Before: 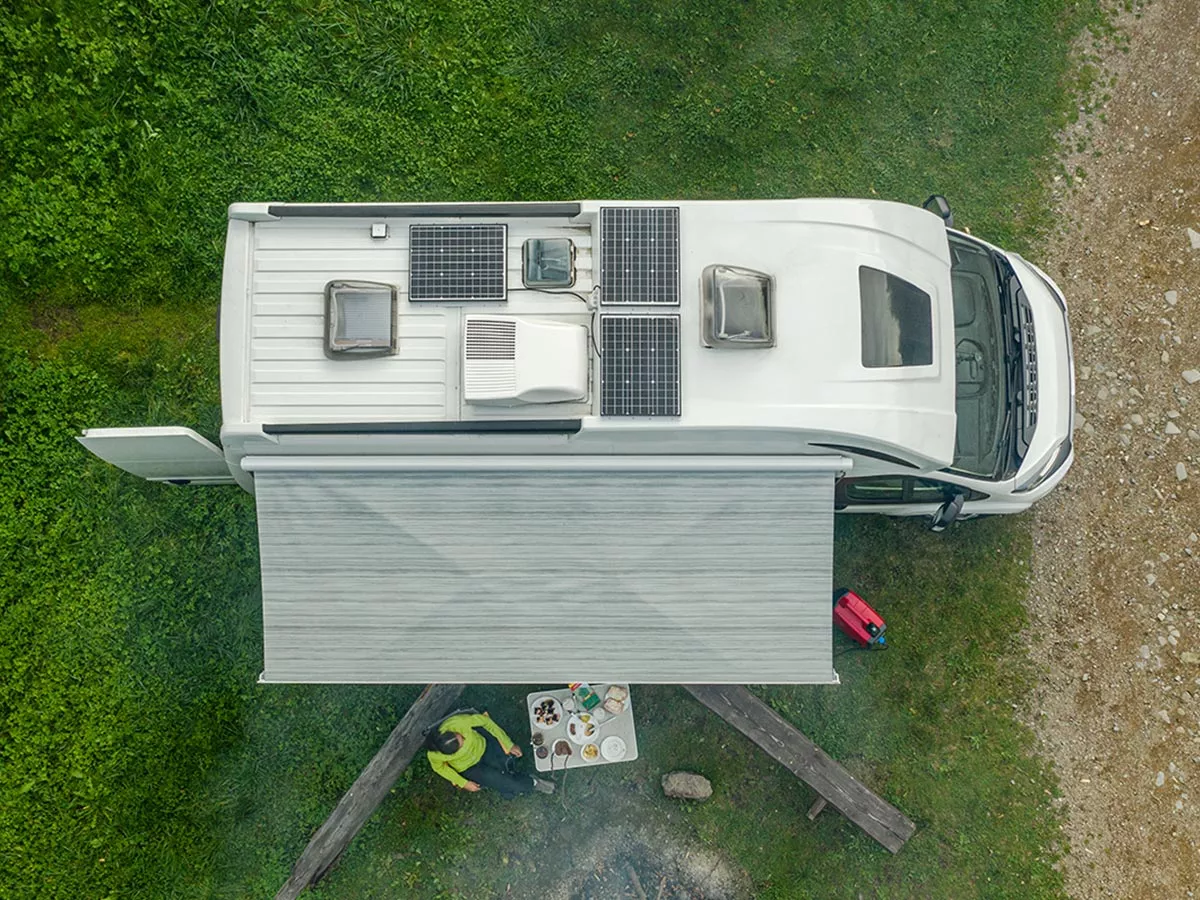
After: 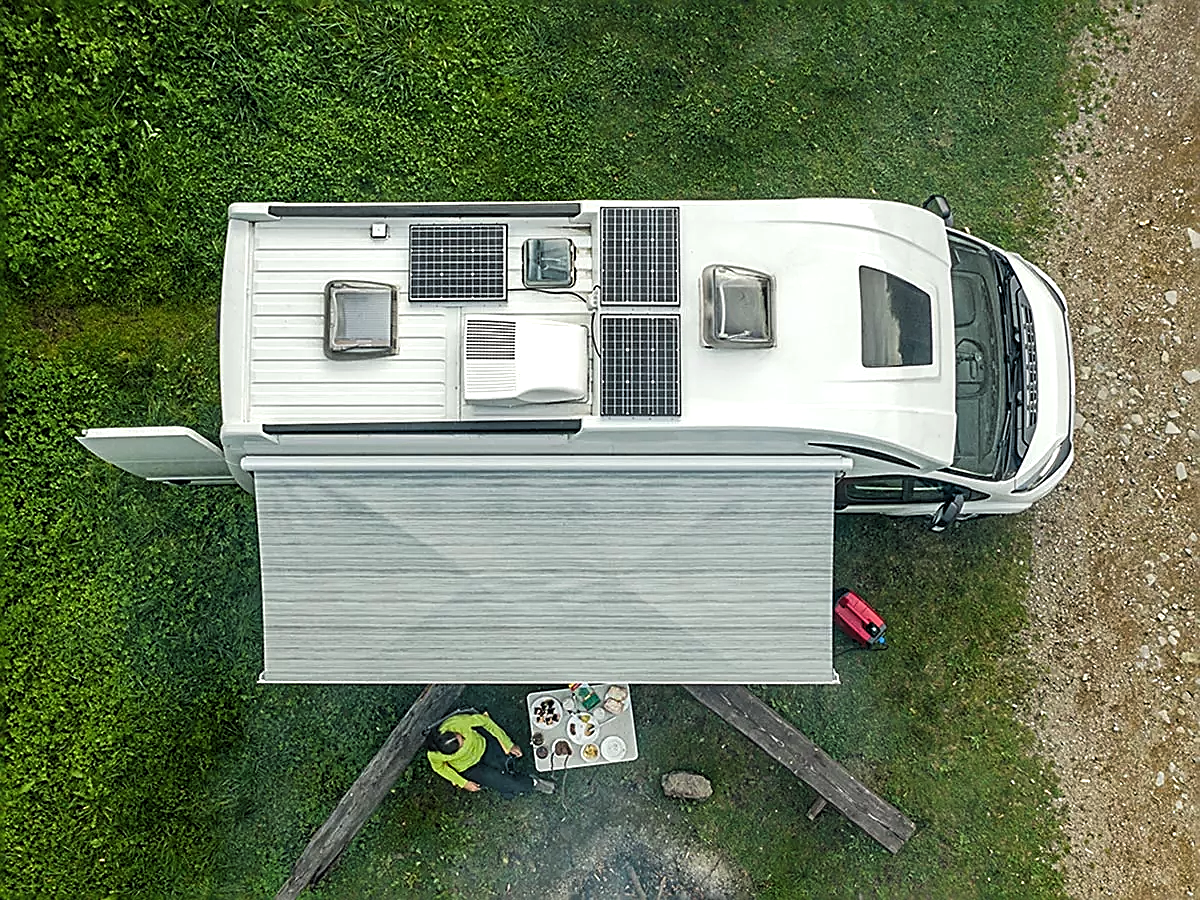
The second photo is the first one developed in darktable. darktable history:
levels: levels [0.062, 0.494, 0.925]
sharpen: amount 1.011
